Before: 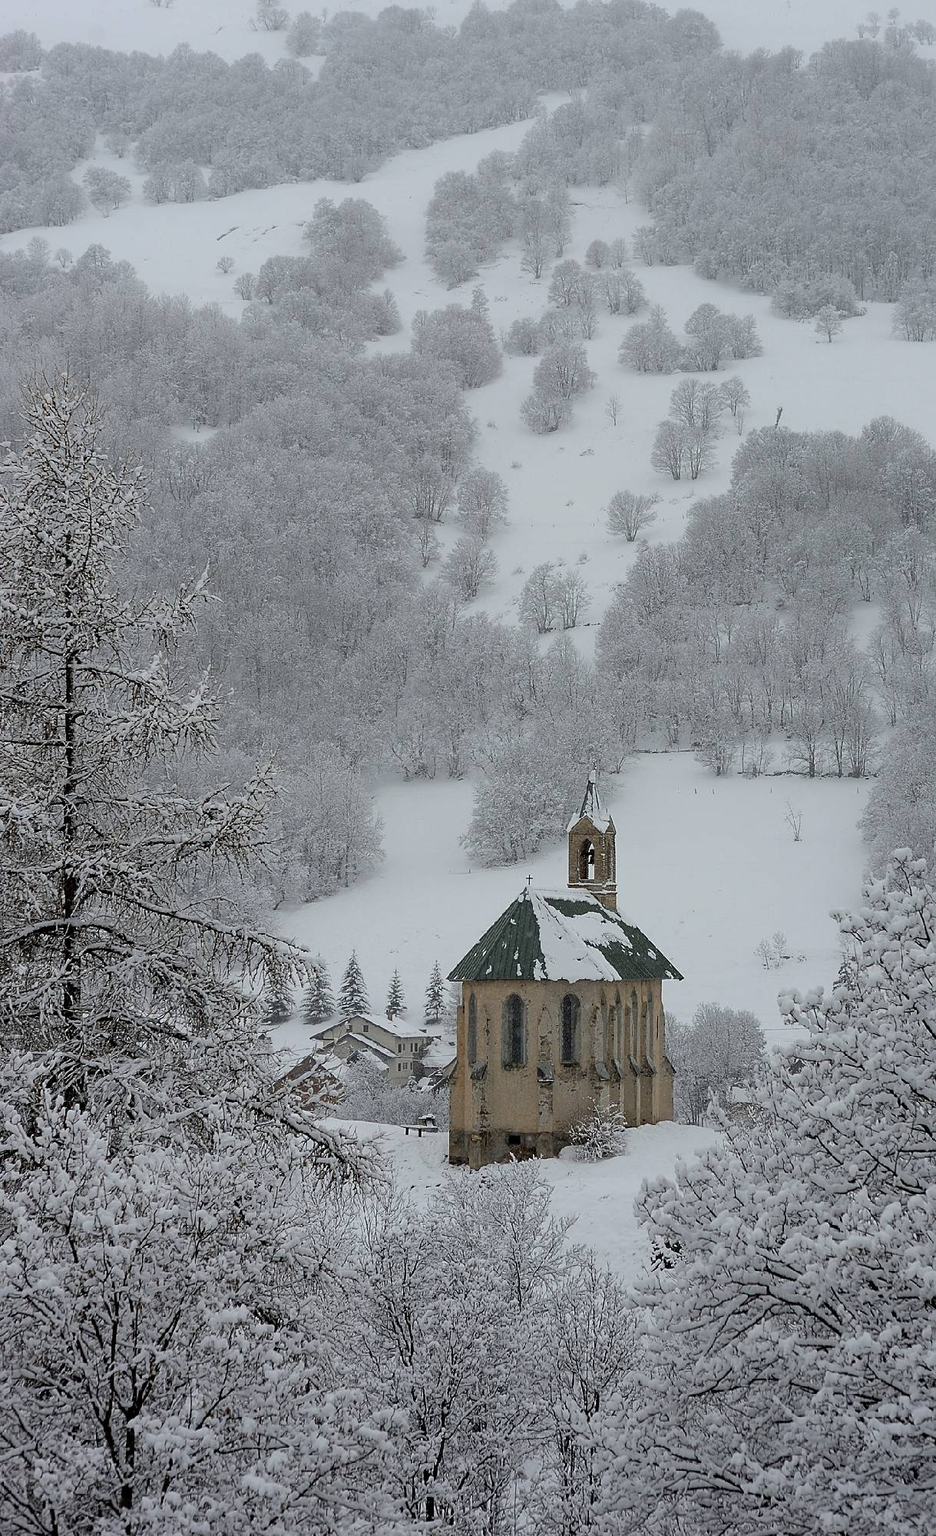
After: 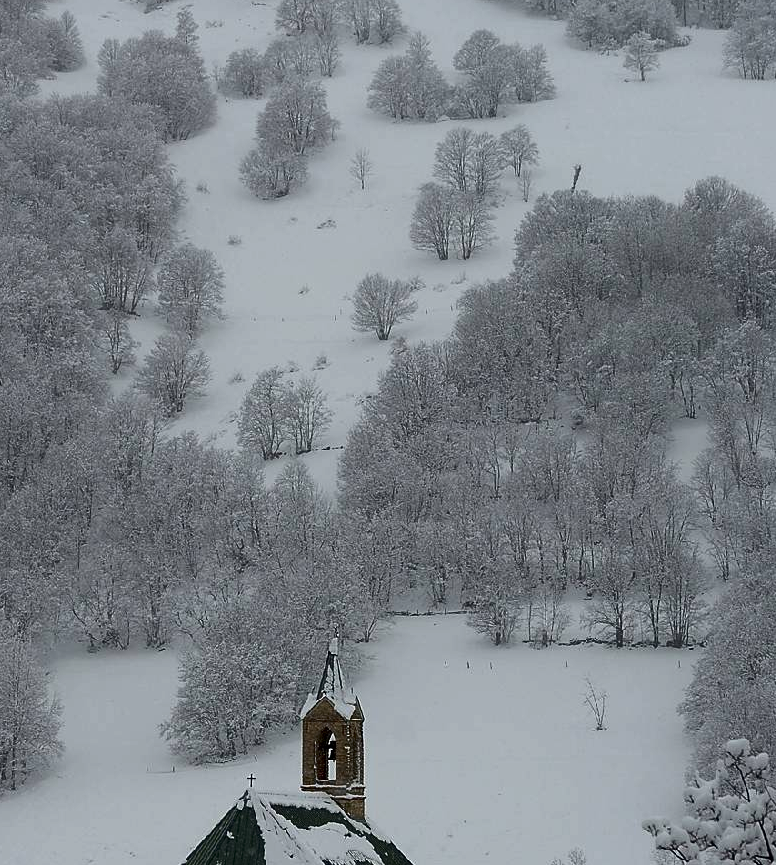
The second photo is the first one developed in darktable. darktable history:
contrast brightness saturation: contrast 0.13, brightness -0.24, saturation 0.14
exposure: black level correction 0.001, compensate highlight preservation false
crop: left 36.005%, top 18.293%, right 0.31%, bottom 38.444%
